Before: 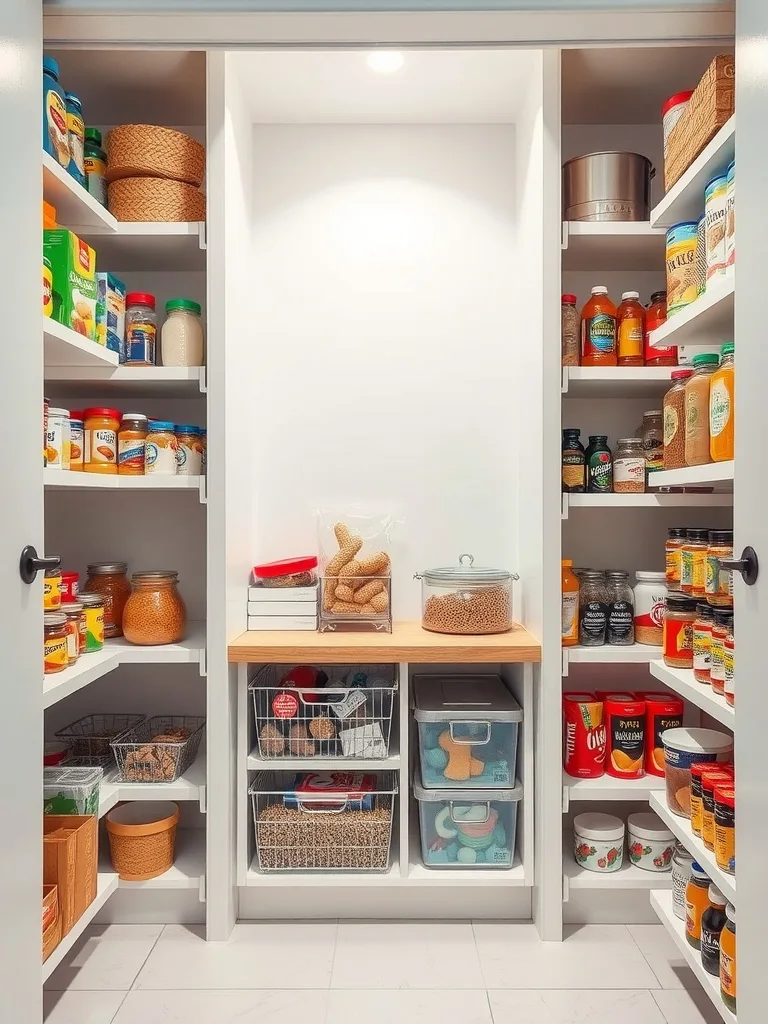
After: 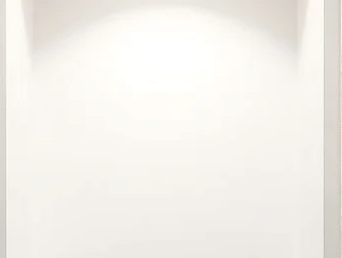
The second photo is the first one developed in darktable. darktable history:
color balance rgb: global offset › luminance 1.518%, linear chroma grading › global chroma 0.904%, perceptual saturation grading › global saturation -12.235%, saturation formula JzAzBz (2021)
crop: left 28.631%, top 16.857%, right 26.8%, bottom 57.883%
